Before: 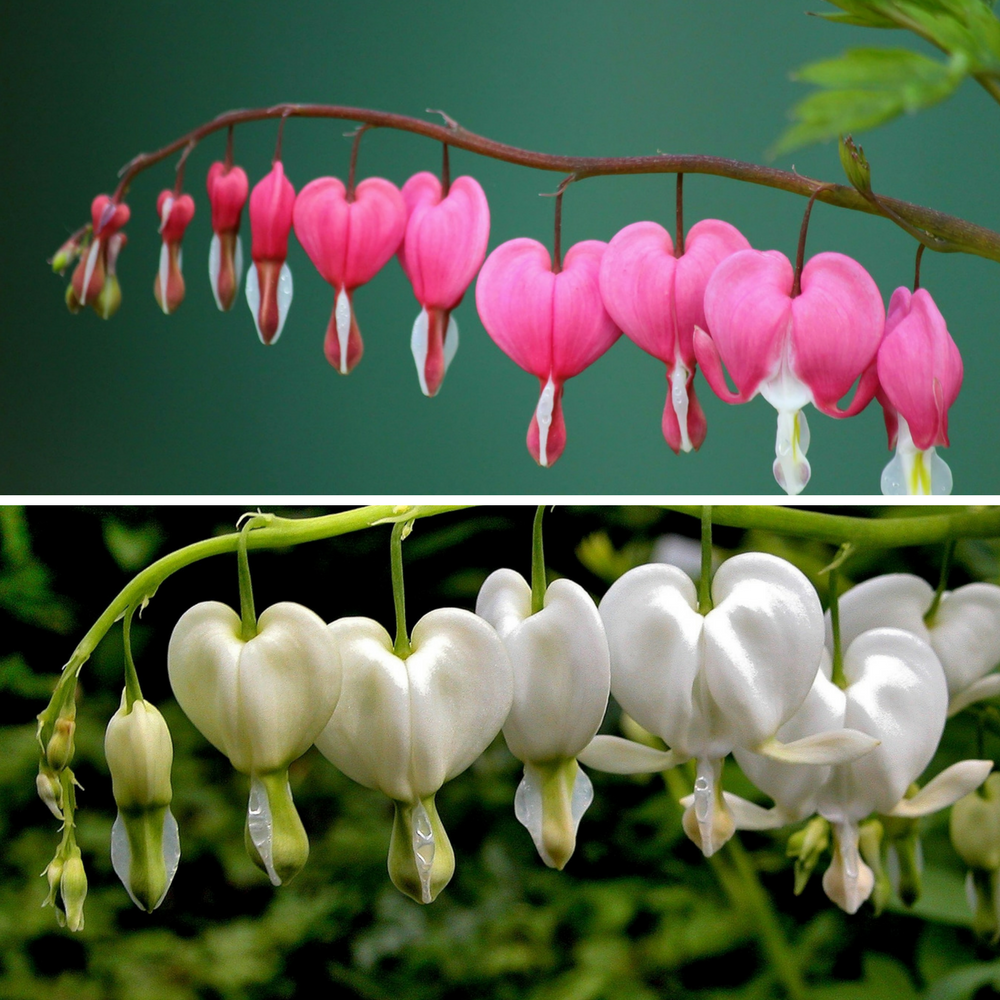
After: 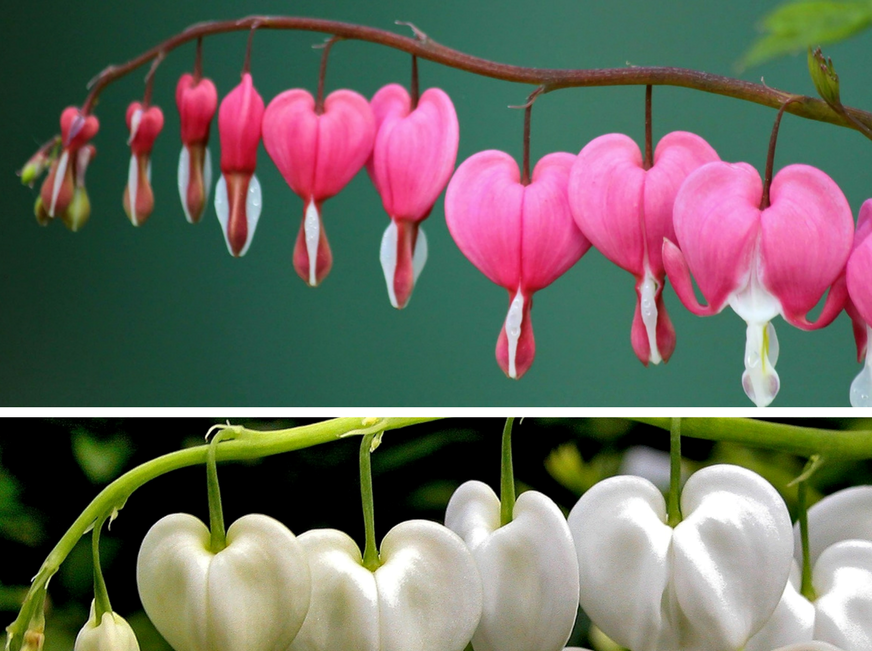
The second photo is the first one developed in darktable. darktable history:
crop: left 3.142%, top 8.835%, right 9.634%, bottom 25.998%
contrast equalizer: octaves 7, y [[0.6 ×6], [0.55 ×6], [0 ×6], [0 ×6], [0 ×6]], mix 0.138
